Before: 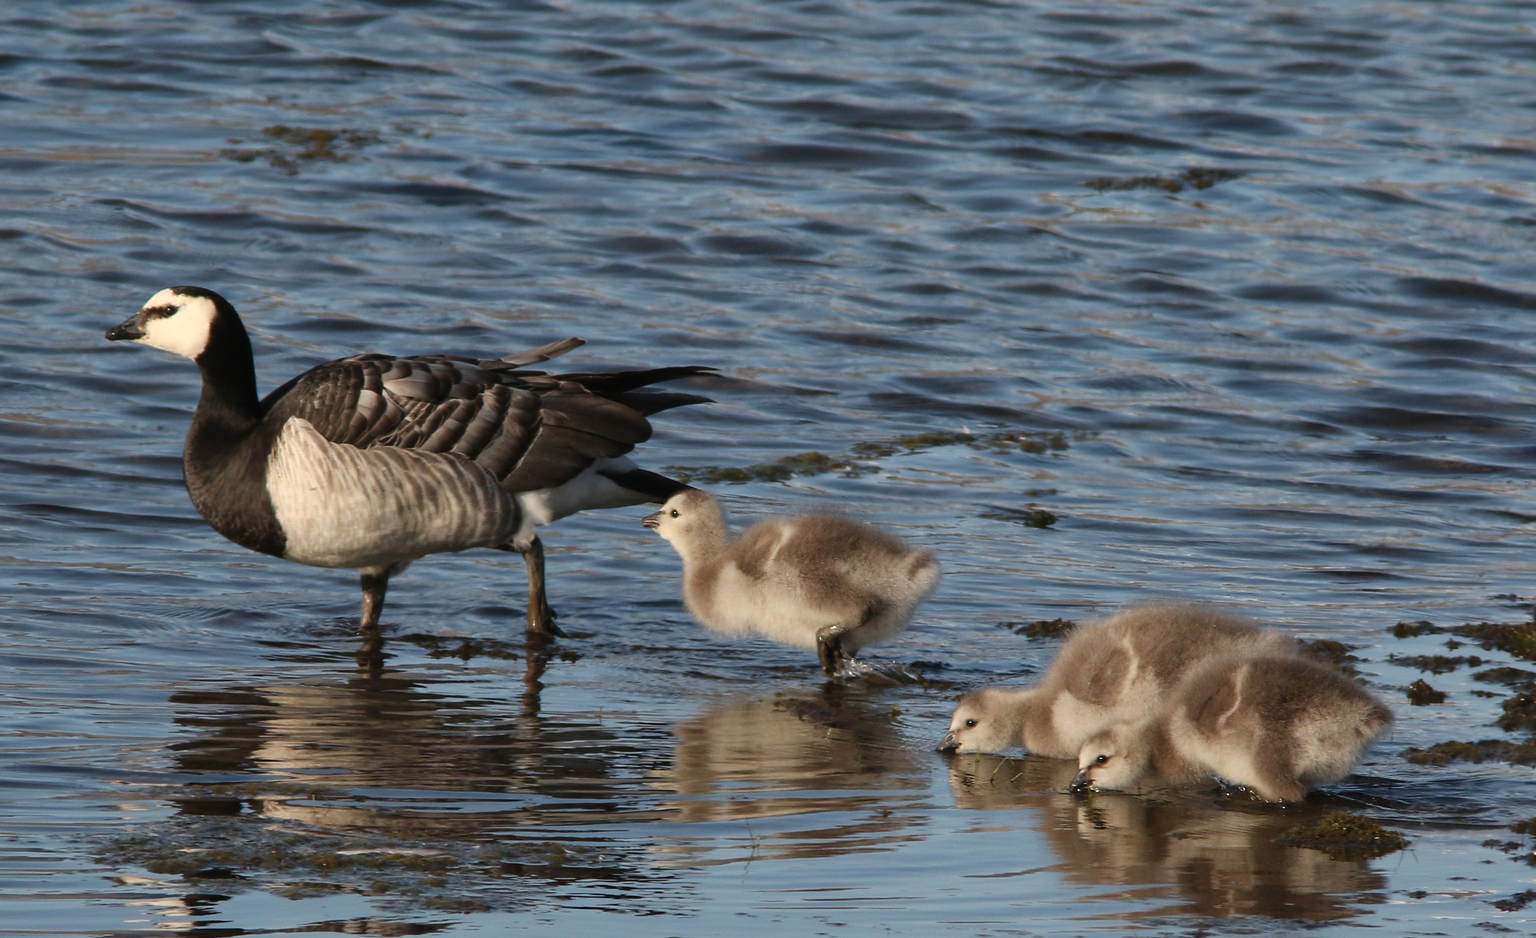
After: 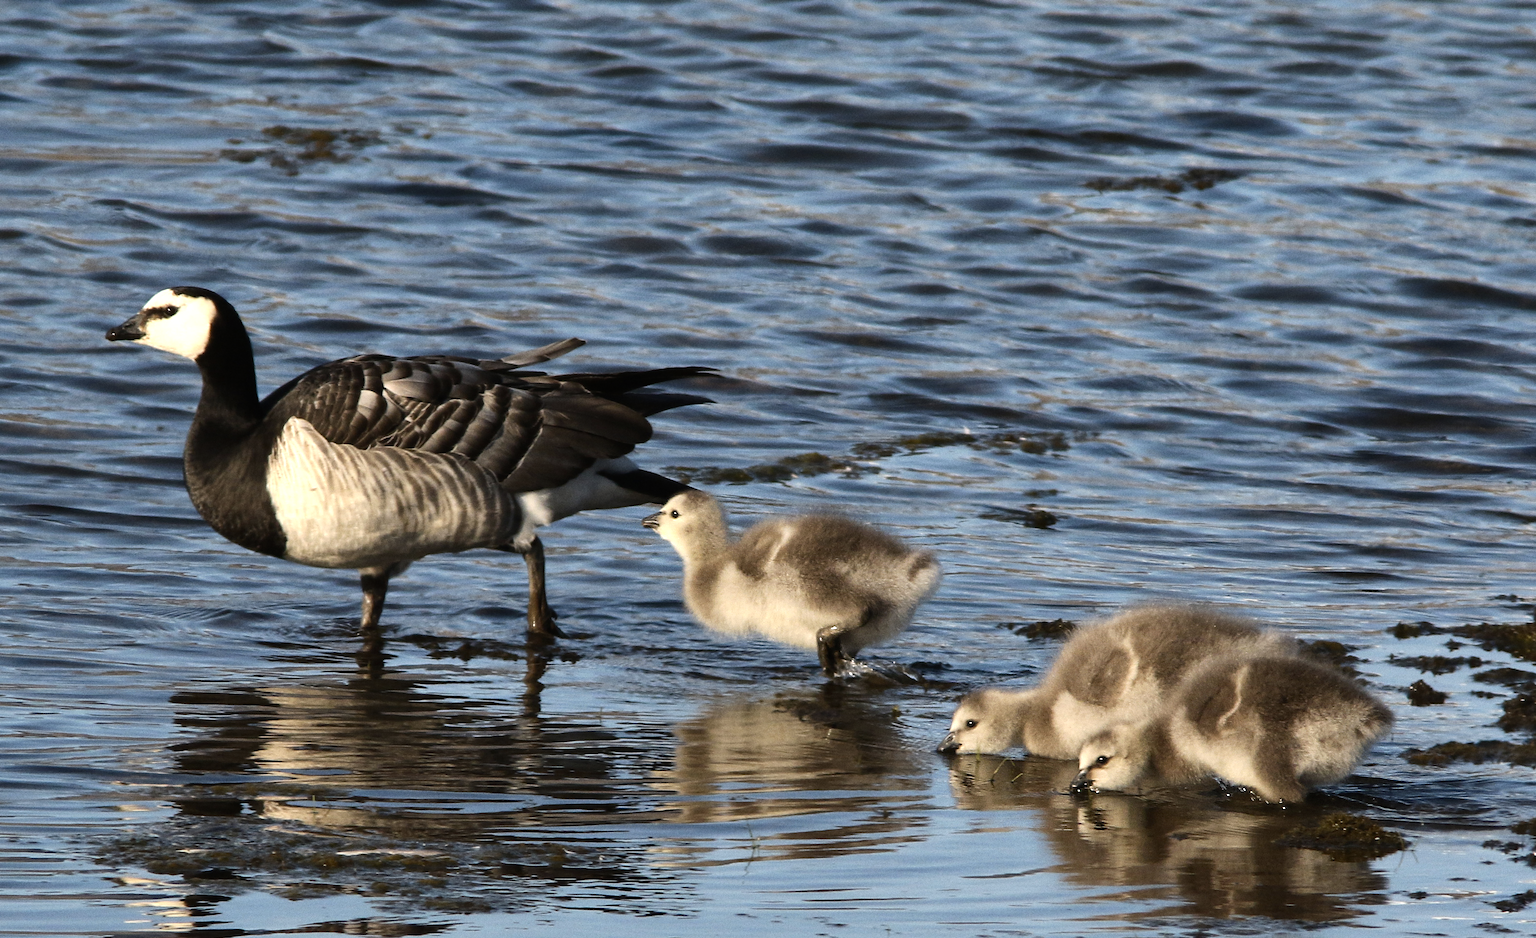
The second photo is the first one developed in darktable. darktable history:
grain: coarseness 0.09 ISO
color contrast: green-magenta contrast 0.8, blue-yellow contrast 1.1, unbound 0
shadows and highlights: radius 264.75, soften with gaussian
tone equalizer: -8 EV -0.75 EV, -7 EV -0.7 EV, -6 EV -0.6 EV, -5 EV -0.4 EV, -3 EV 0.4 EV, -2 EV 0.6 EV, -1 EV 0.7 EV, +0 EV 0.75 EV, edges refinement/feathering 500, mask exposure compensation -1.57 EV, preserve details no
